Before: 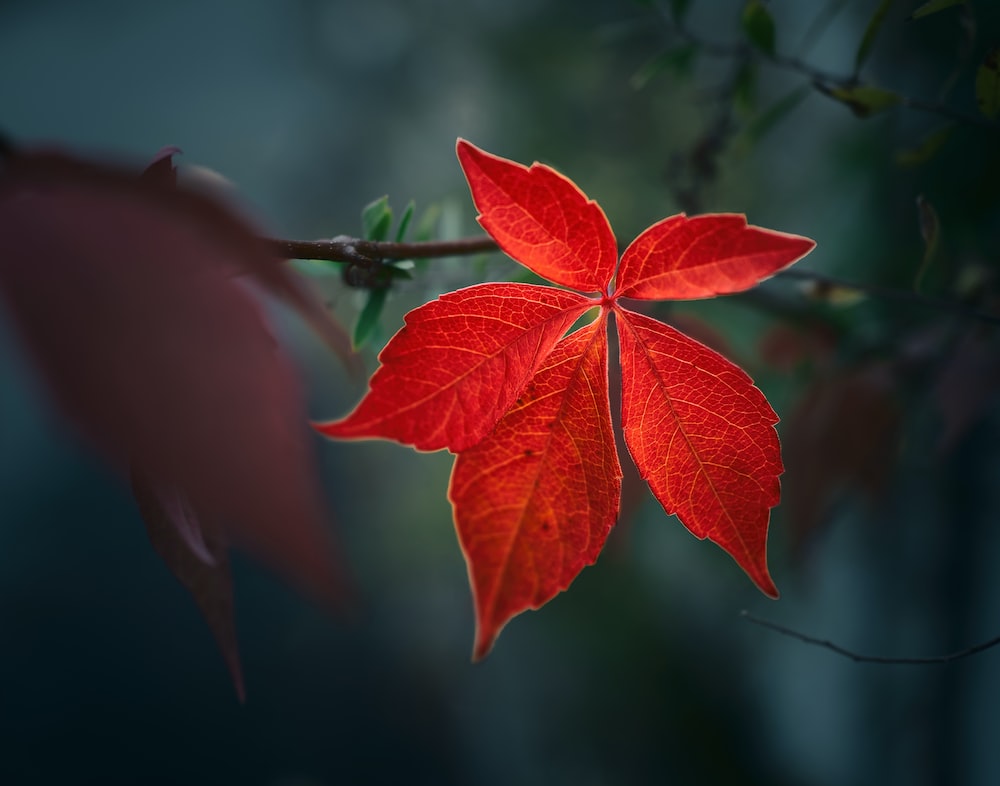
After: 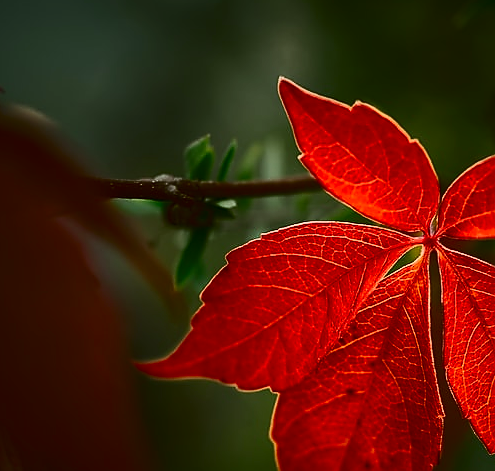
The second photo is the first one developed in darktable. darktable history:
color balance rgb: perceptual saturation grading › global saturation 0.103%
sharpen: radius 1.417, amount 1.233, threshold 0.834
crop: left 17.887%, top 7.787%, right 32.562%, bottom 32.261%
contrast brightness saturation: contrast 0.303, brightness -0.069, saturation 0.173
contrast equalizer: y [[0.6 ×6], [0.55 ×6], [0 ×6], [0 ×6], [0 ×6]], mix -0.315
color correction: highlights a* -1.82, highlights b* 10.11, shadows a* 0.612, shadows b* 19.47
